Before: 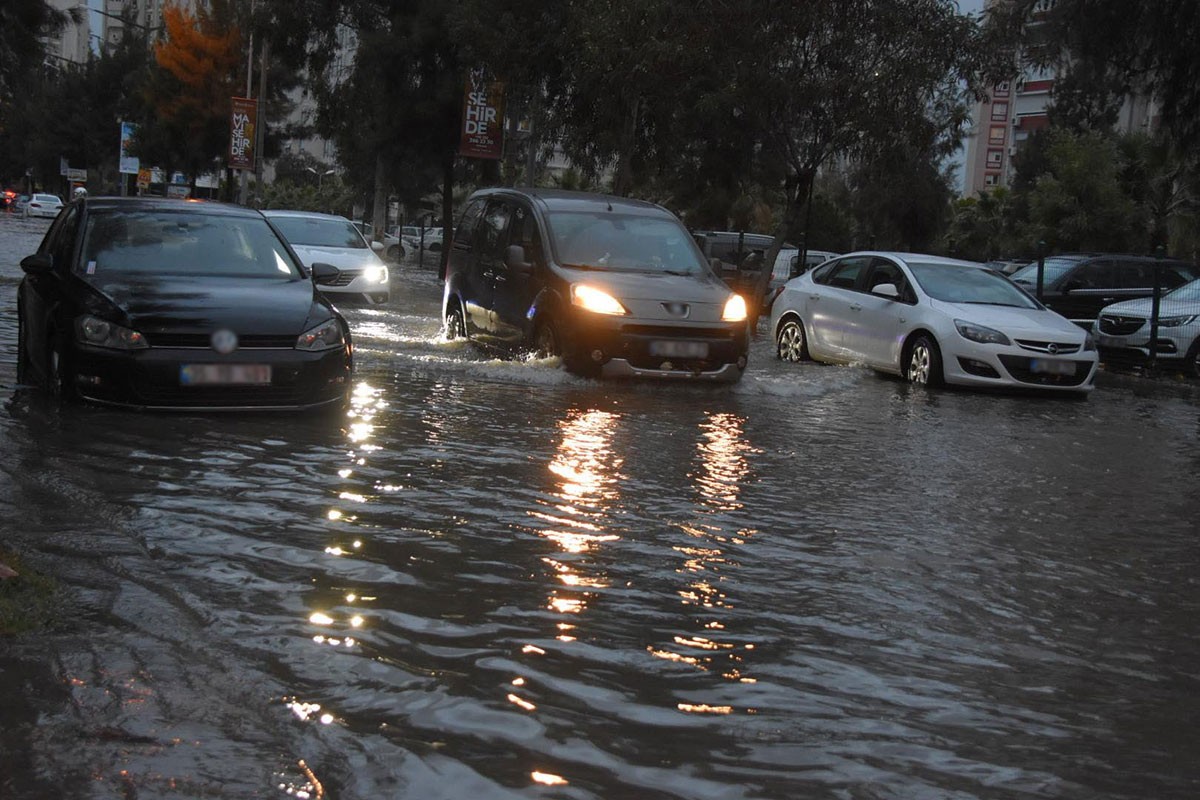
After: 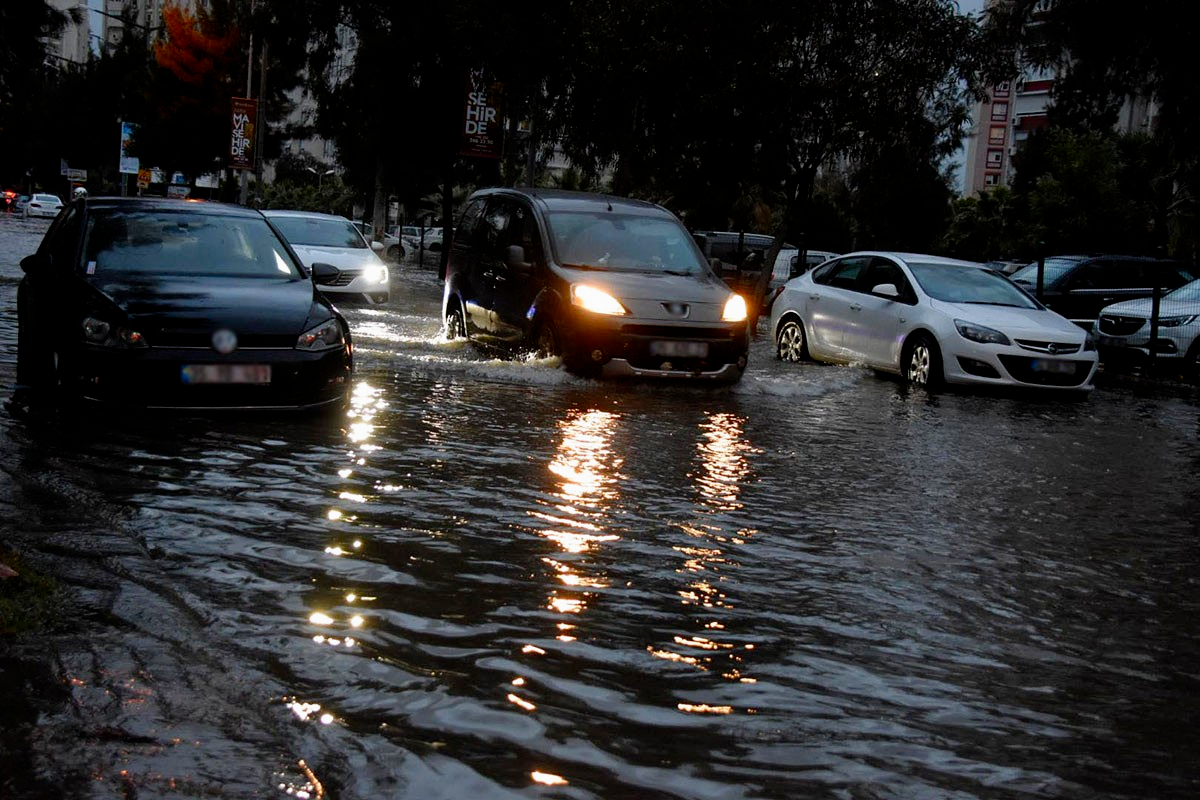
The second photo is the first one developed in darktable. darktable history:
tone equalizer: on, module defaults
filmic rgb: black relative exposure -6.3 EV, white relative exposure 2.8 EV, threshold 3 EV, target black luminance 0%, hardness 4.6, latitude 67.35%, contrast 1.292, shadows ↔ highlights balance -3.5%, preserve chrominance no, color science v4 (2020), contrast in shadows soft, enable highlight reconstruction true
